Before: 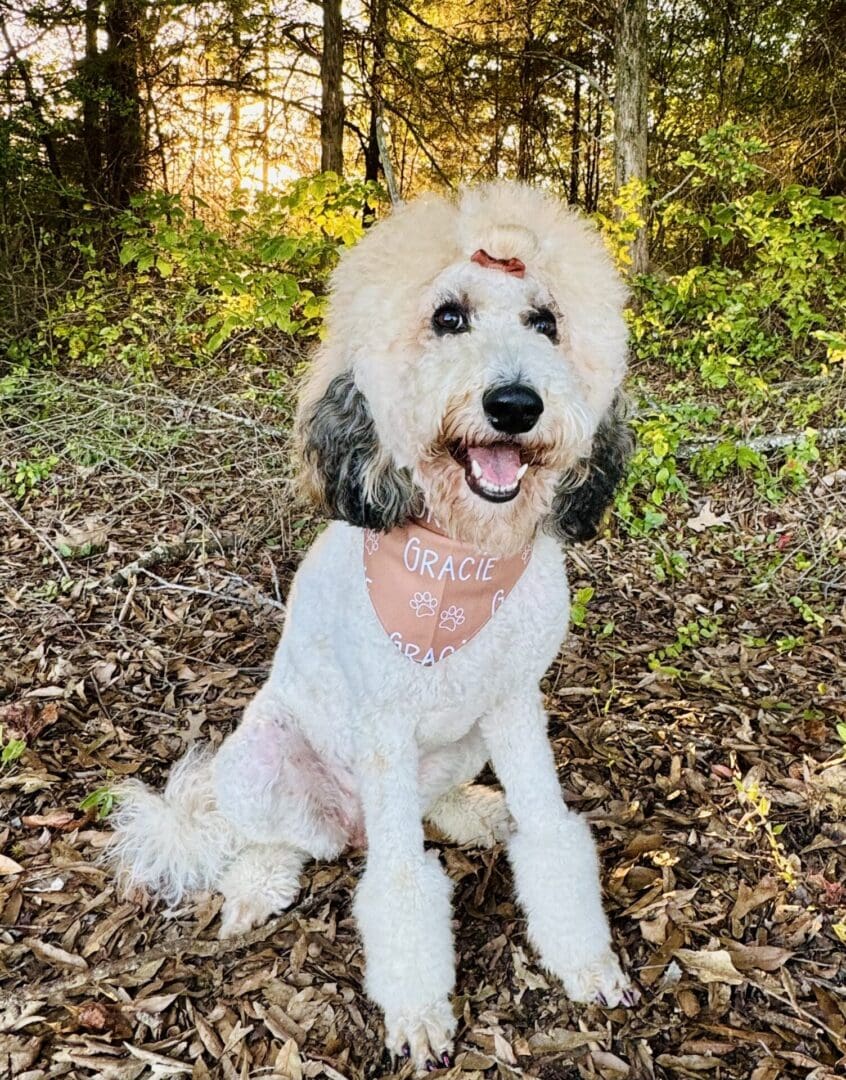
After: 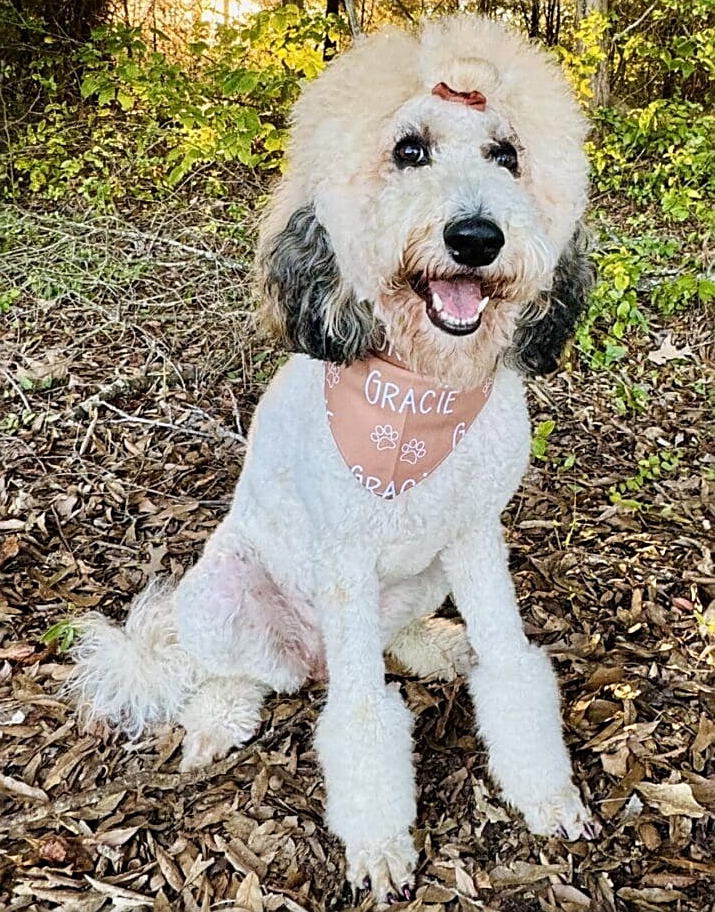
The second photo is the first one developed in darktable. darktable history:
sharpen: on, module defaults
crop and rotate: left 4.663%, top 15.5%, right 10.711%
